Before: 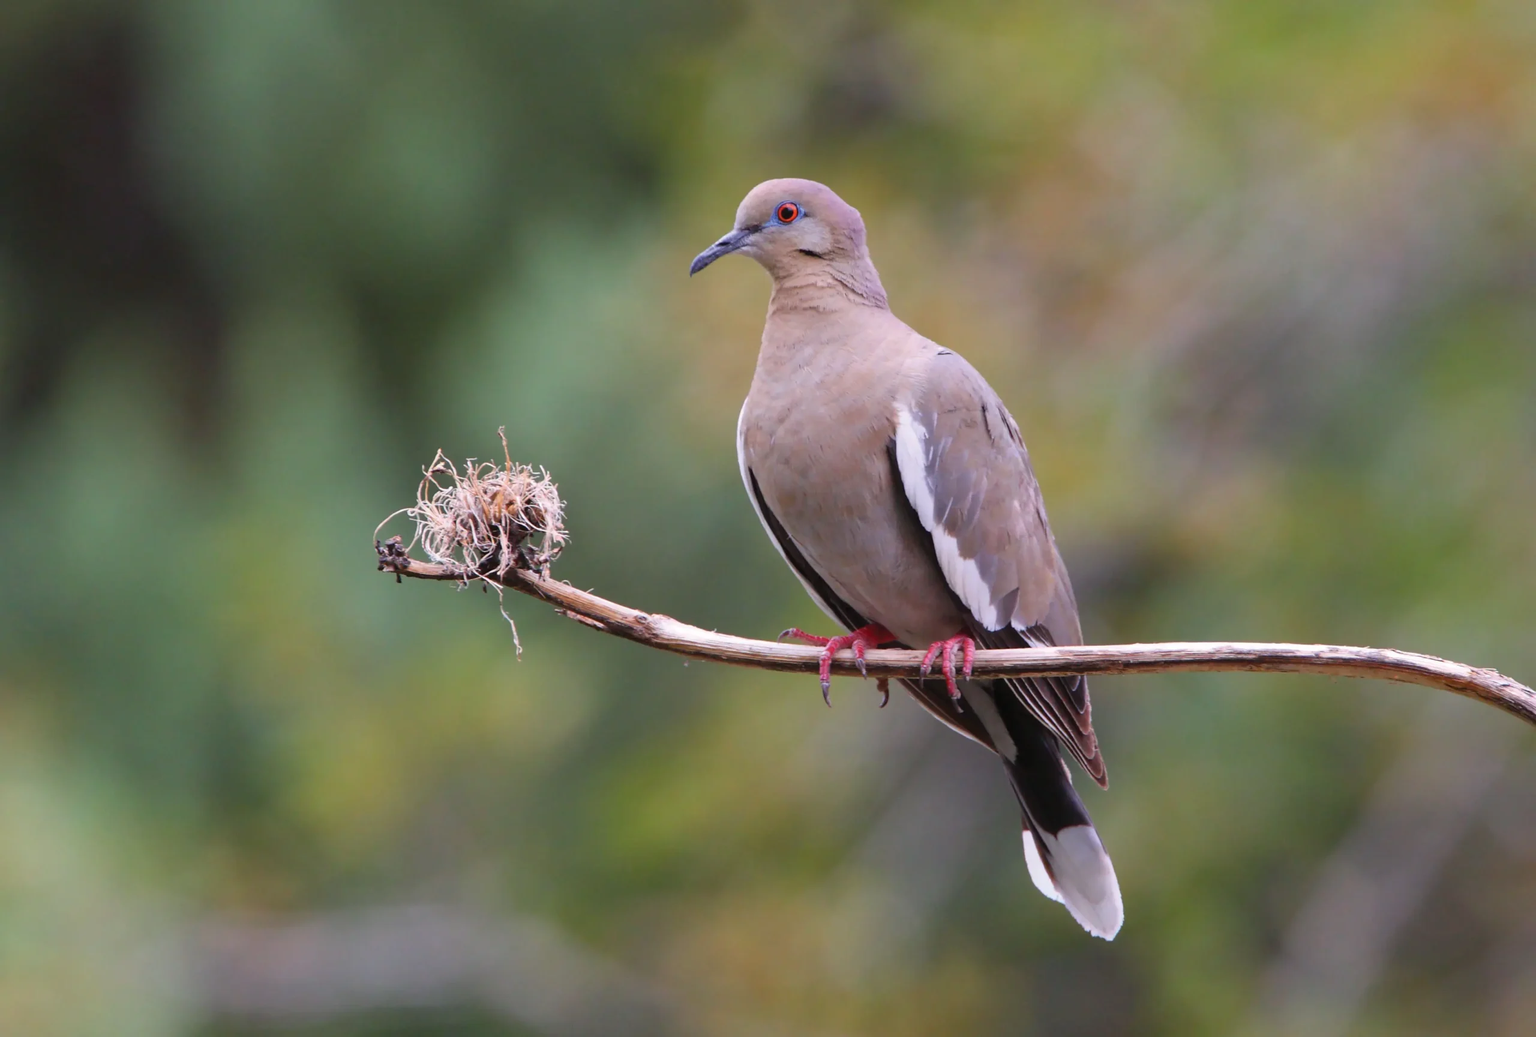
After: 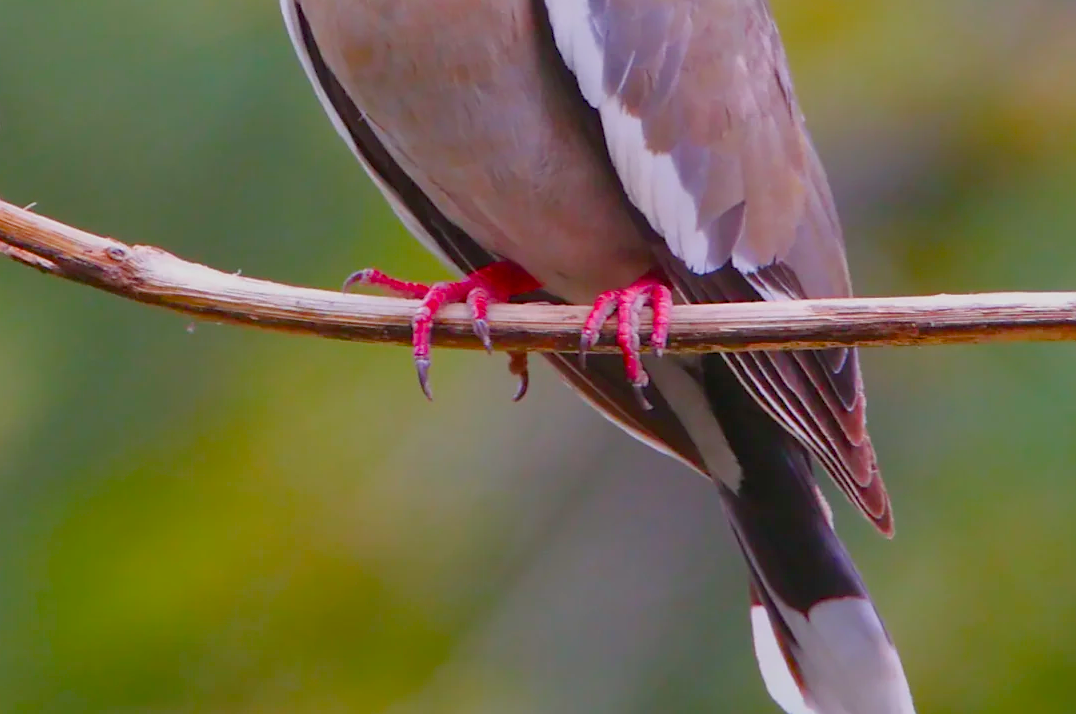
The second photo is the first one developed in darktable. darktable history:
crop: left 37.253%, top 45.056%, right 20.706%, bottom 13.58%
shadows and highlights: soften with gaussian
color balance rgb: linear chroma grading › global chroma 15.078%, perceptual saturation grading › global saturation 0.493%, perceptual saturation grading › mid-tones 6.4%, perceptual saturation grading › shadows 71.235%, contrast -19.992%
sharpen: radius 1.471, amount 0.413, threshold 1.744
